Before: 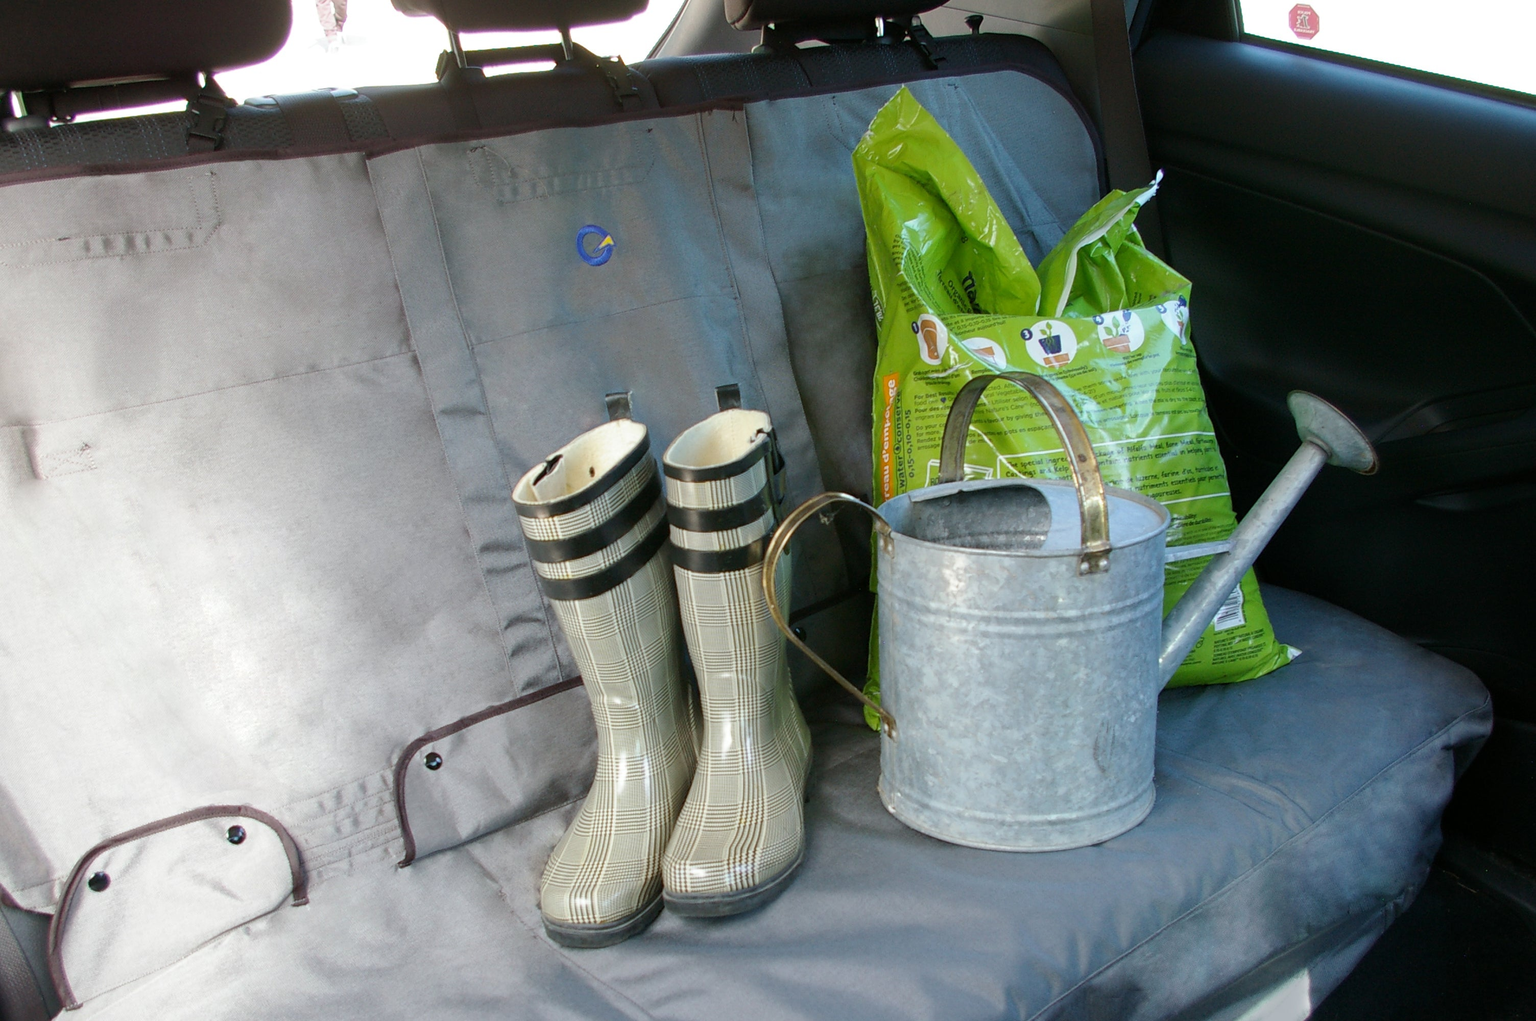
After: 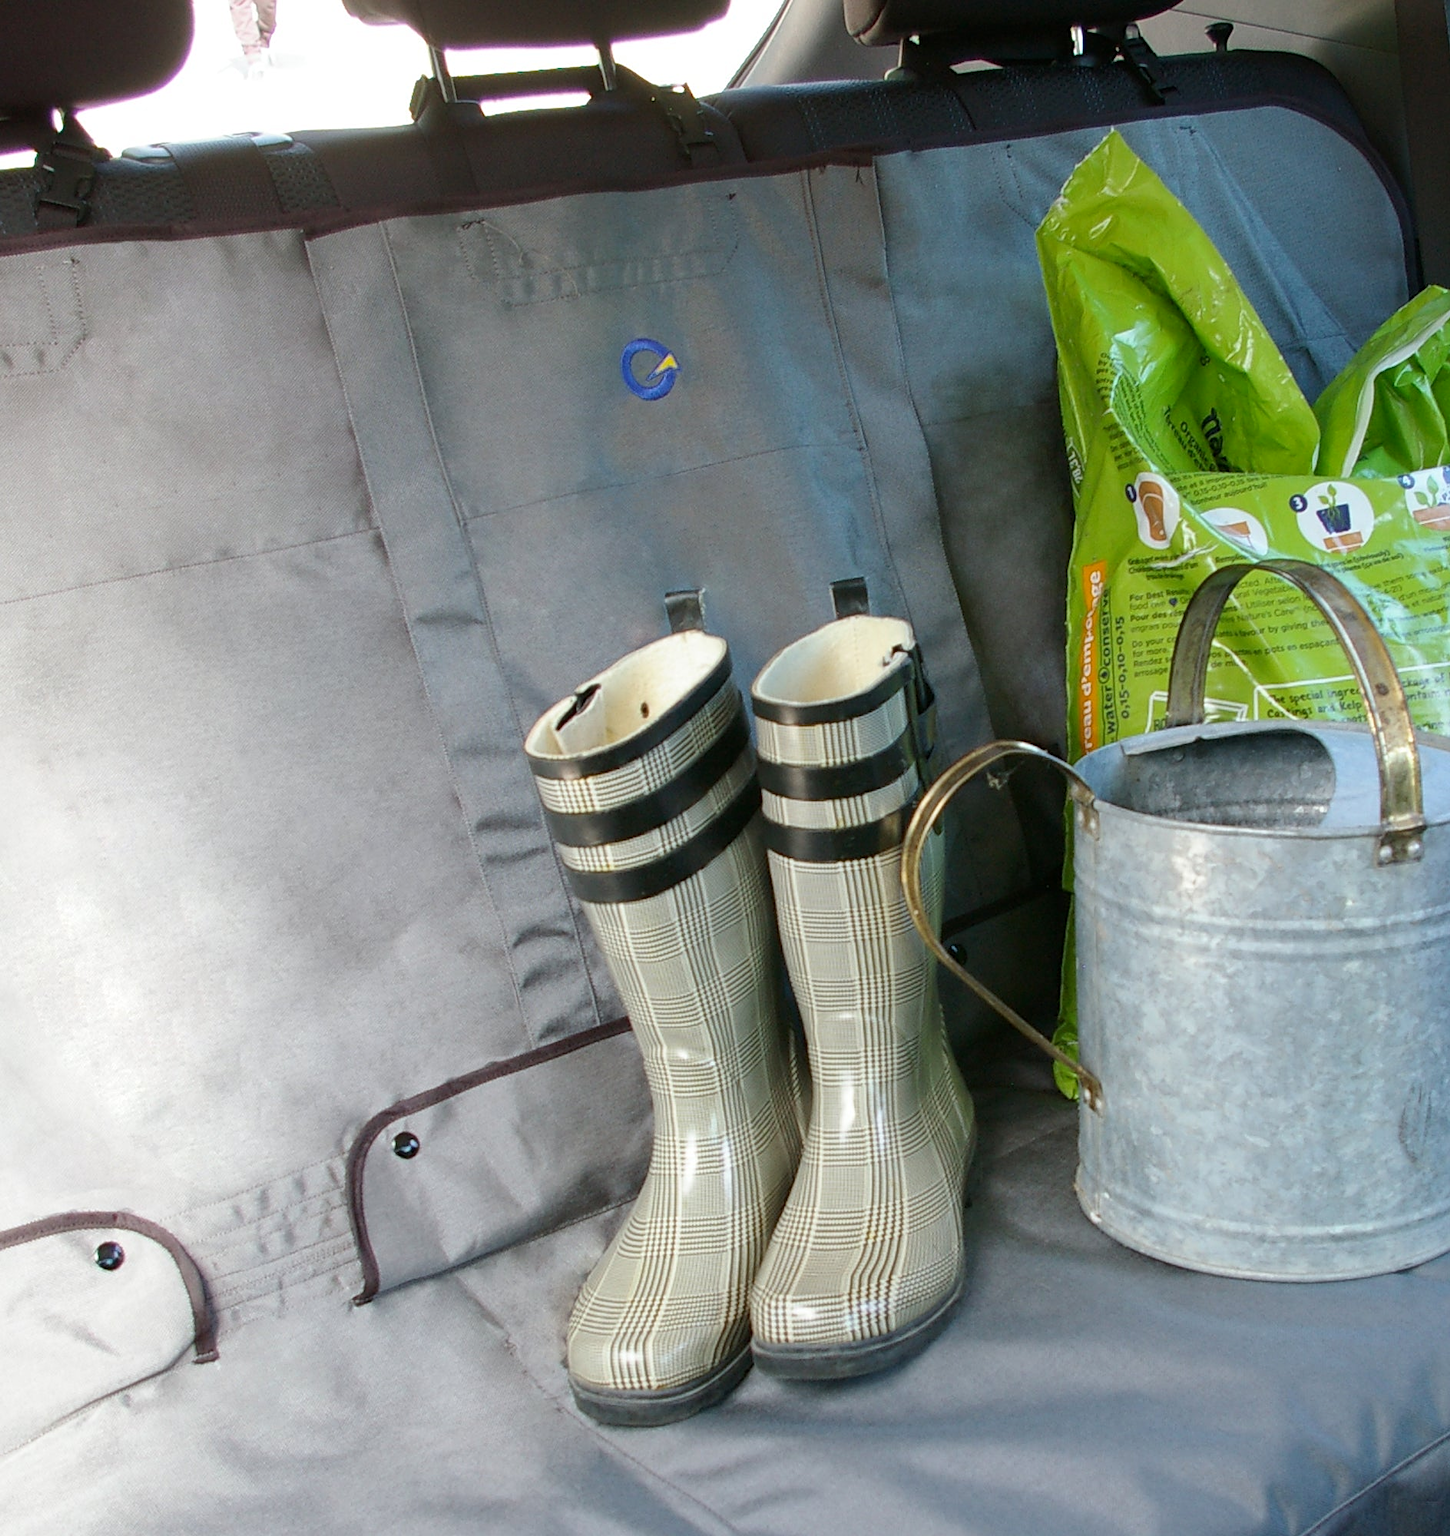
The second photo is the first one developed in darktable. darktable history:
sharpen: amount 0.2
crop: left 10.644%, right 26.528%
contrast brightness saturation: contrast 0.08, saturation 0.02
